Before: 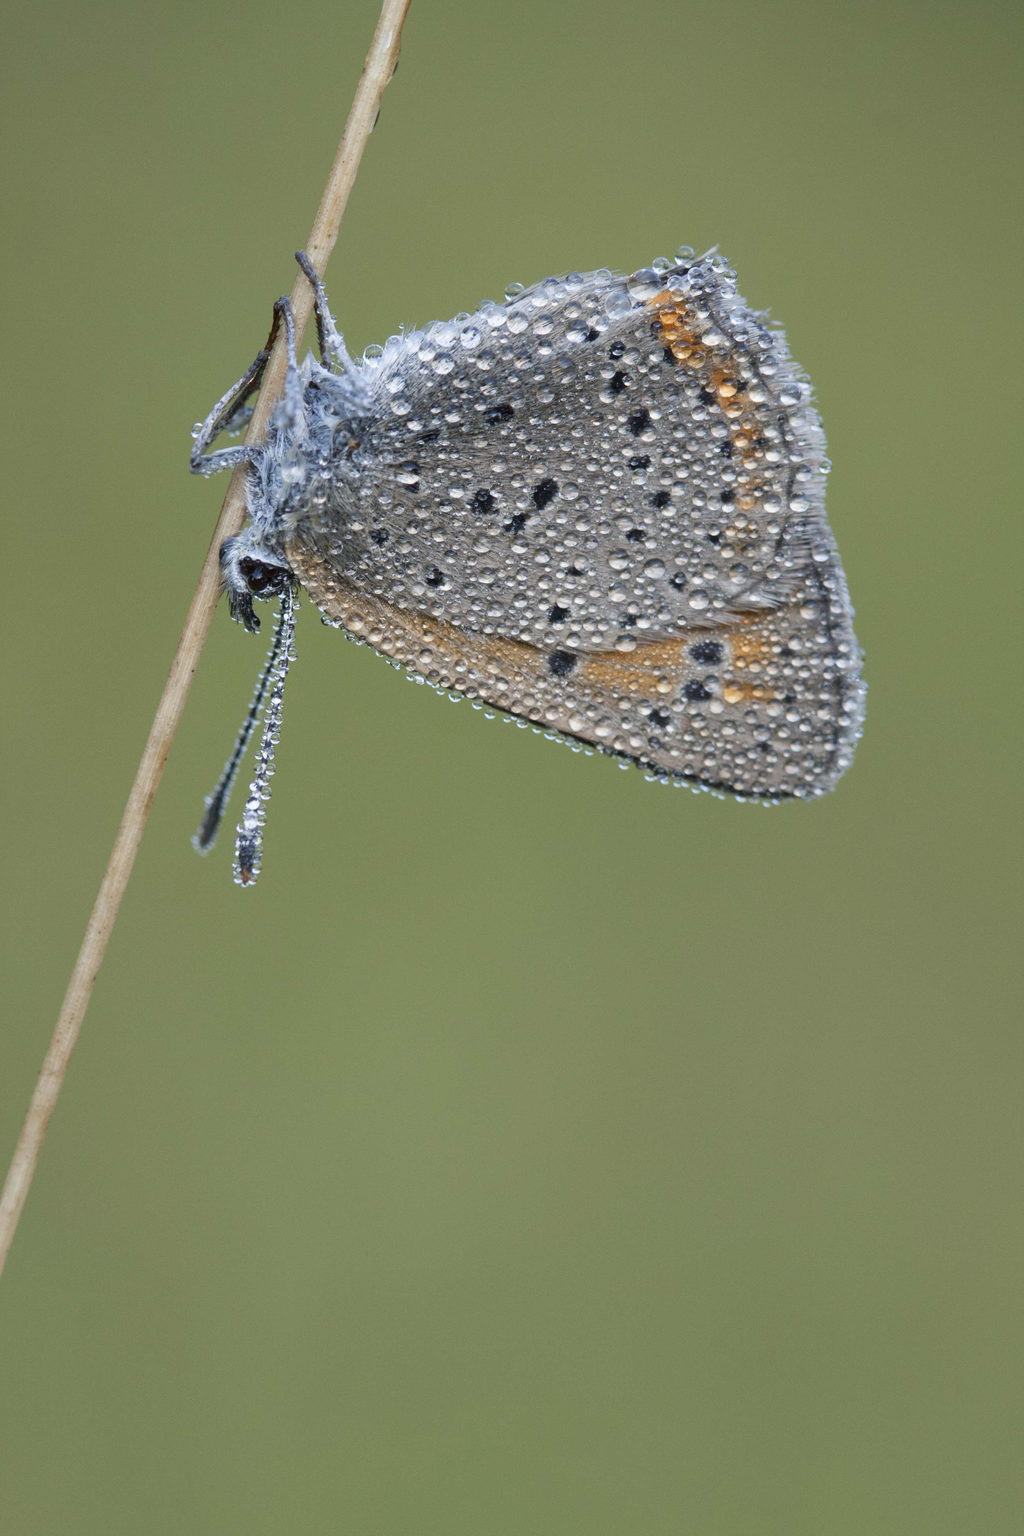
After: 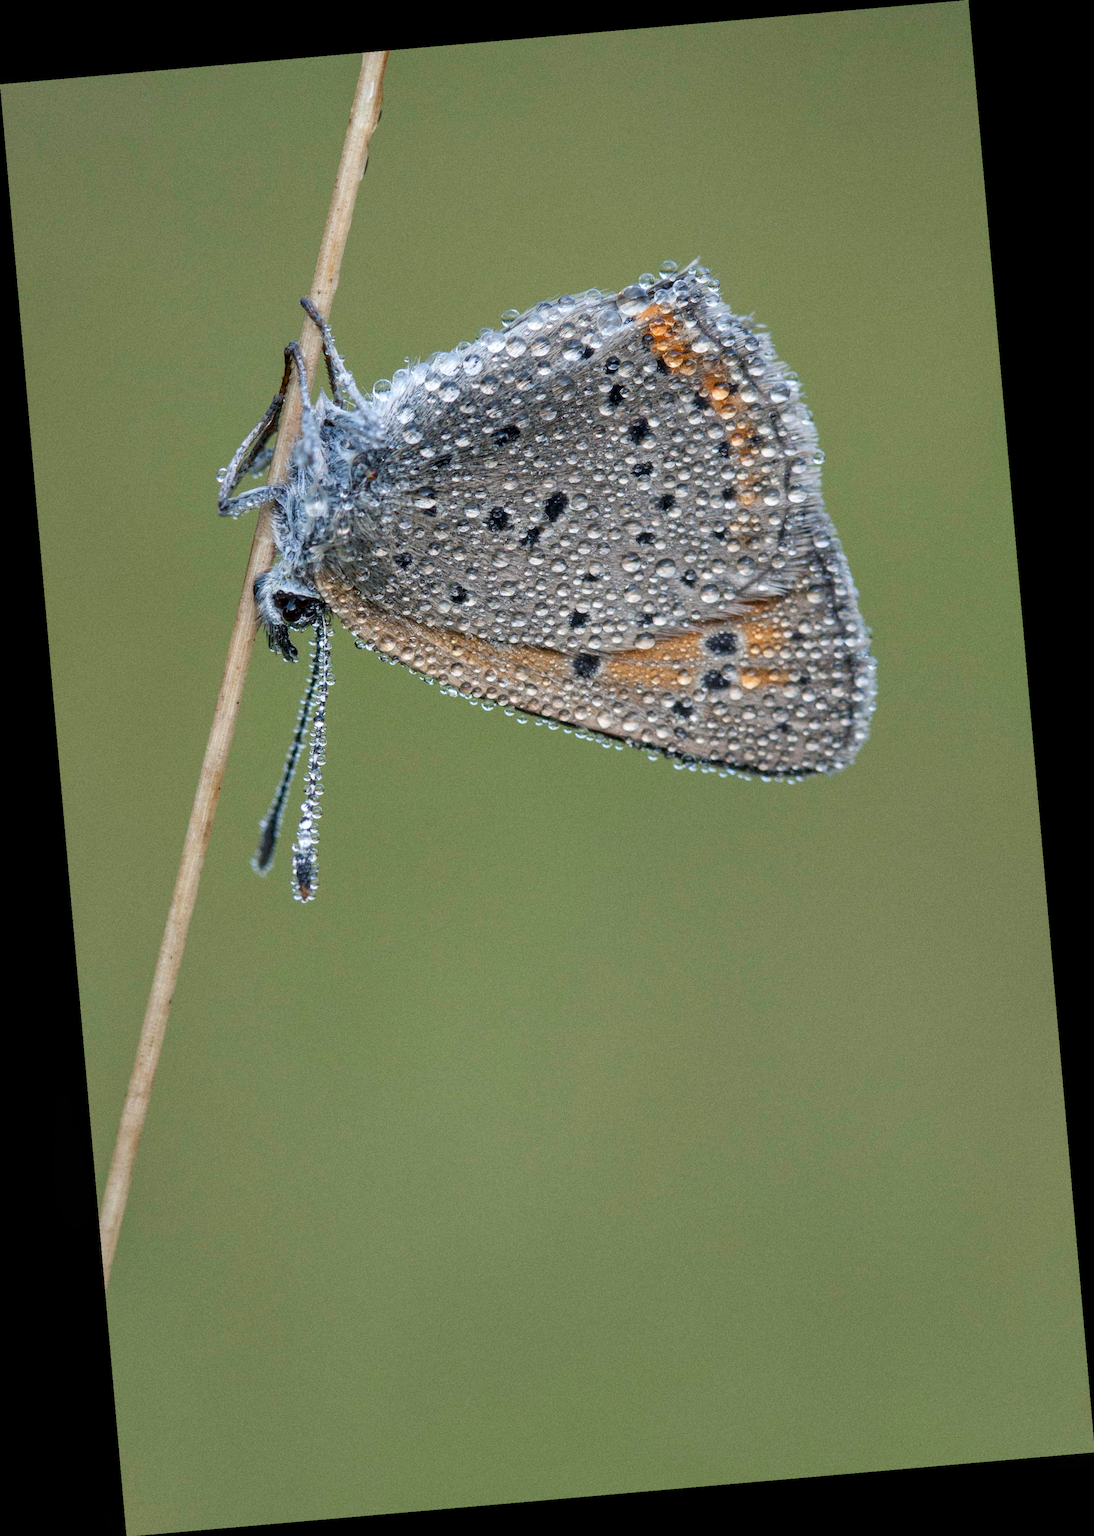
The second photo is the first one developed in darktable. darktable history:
local contrast: on, module defaults
grain: coarseness 3.21 ISO
rotate and perspective: rotation -4.98°, automatic cropping off
